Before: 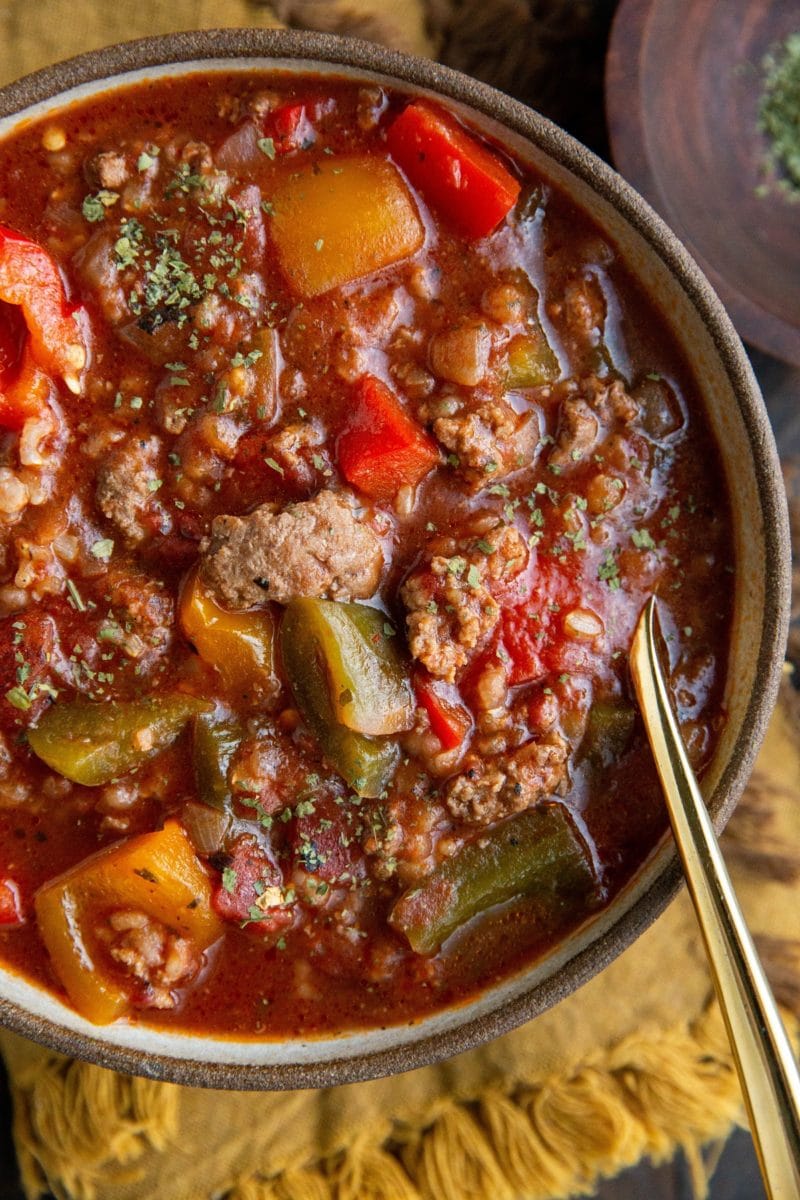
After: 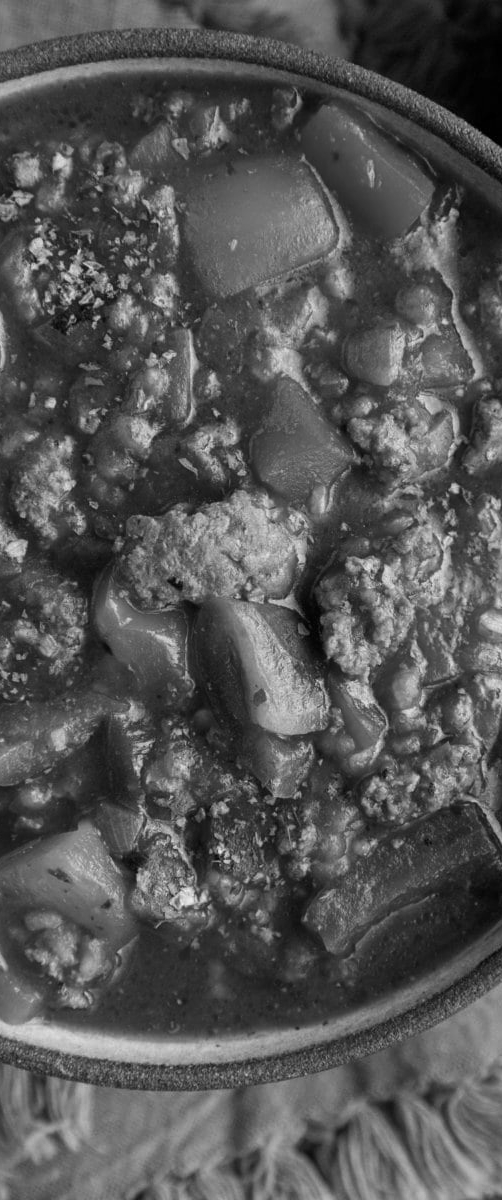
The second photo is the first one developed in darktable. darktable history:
color zones: curves: ch0 [(0.002, 0.593) (0.143, 0.417) (0.285, 0.541) (0.455, 0.289) (0.608, 0.327) (0.727, 0.283) (0.869, 0.571) (1, 0.603)]; ch1 [(0, 0) (0.143, 0) (0.286, 0) (0.429, 0) (0.571, 0) (0.714, 0) (0.857, 0)]
crop: left 10.788%, right 26.371%
color correction: highlights a* 9.38, highlights b* 8.54, shadows a* 39.52, shadows b* 39.88, saturation 0.8
